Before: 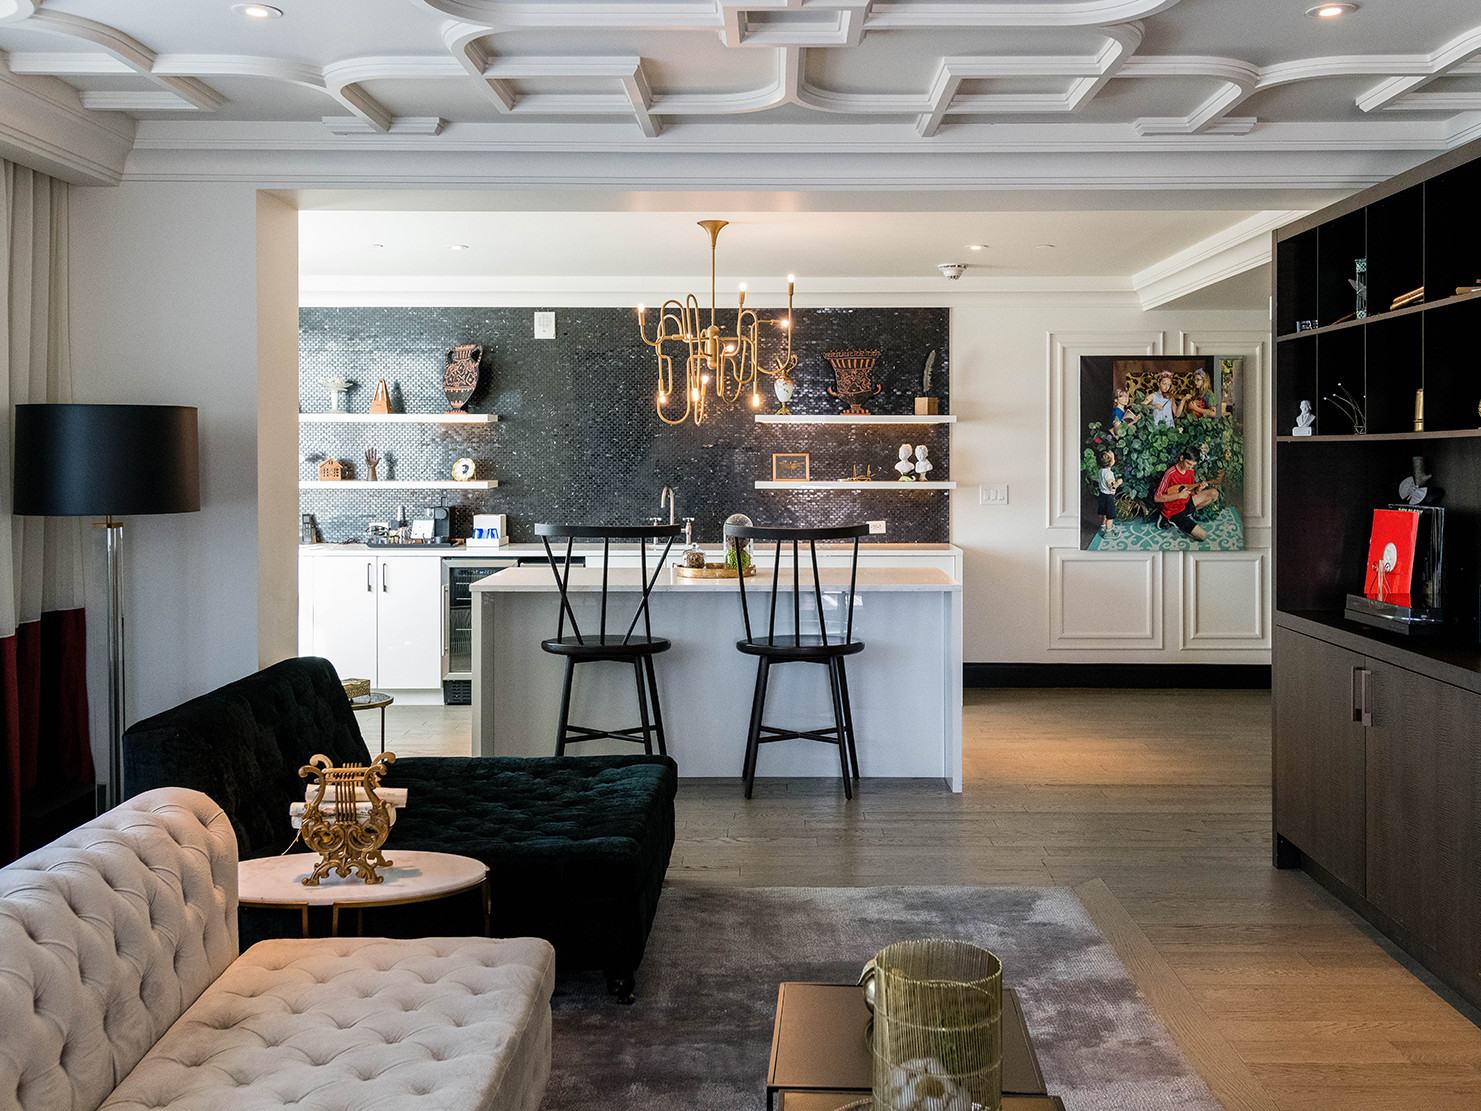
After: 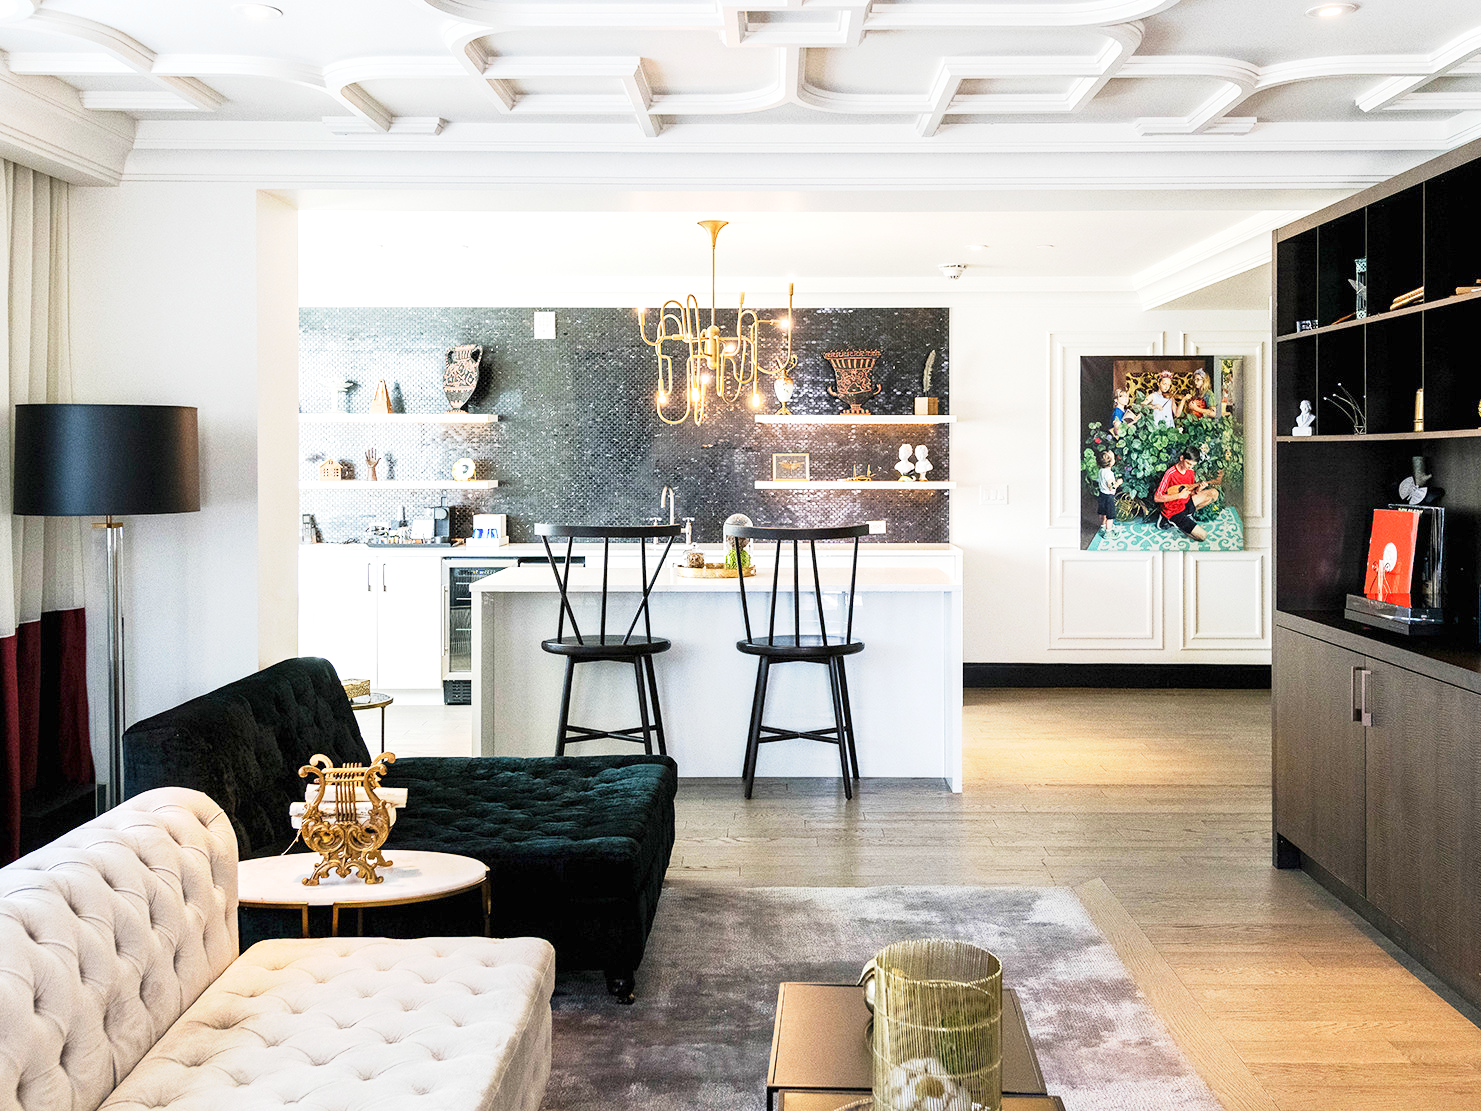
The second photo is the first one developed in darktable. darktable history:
base curve: curves: ch0 [(0, 0) (0.088, 0.125) (0.176, 0.251) (0.354, 0.501) (0.613, 0.749) (1, 0.877)], preserve colors none
tone equalizer: edges refinement/feathering 500, mask exposure compensation -1.57 EV, preserve details no
exposure: exposure 1.145 EV, compensate exposure bias true, compensate highlight preservation false
